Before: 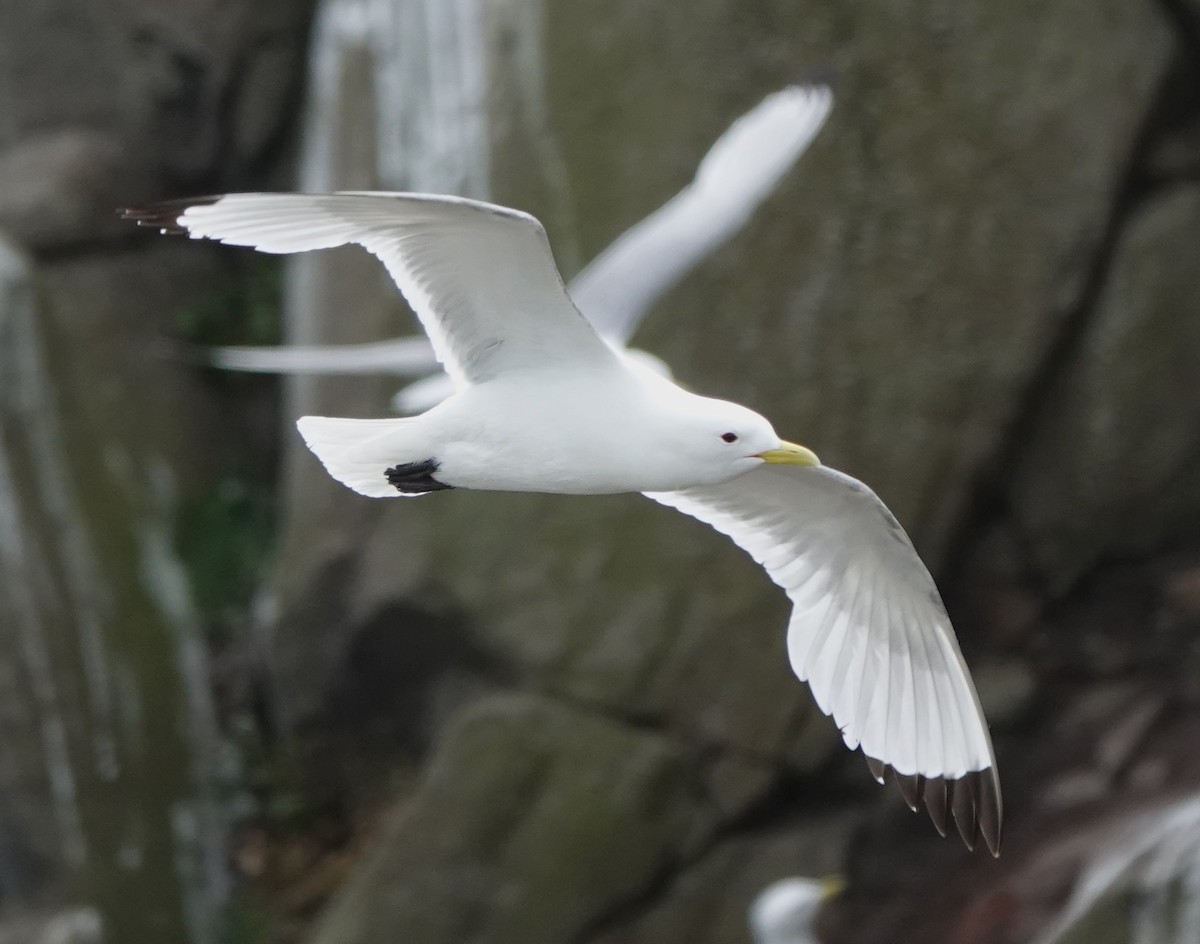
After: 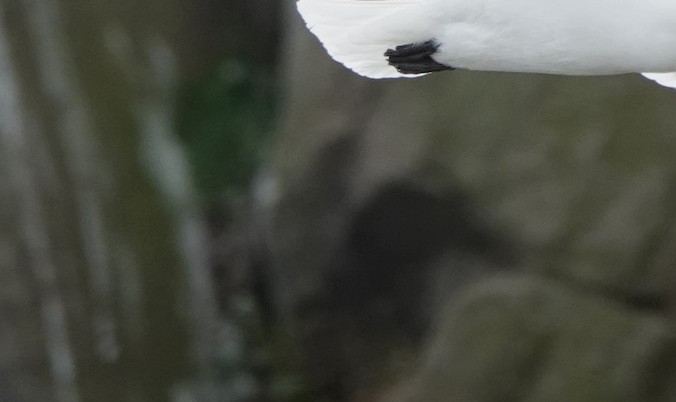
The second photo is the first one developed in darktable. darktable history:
white balance: emerald 1
crop: top 44.483%, right 43.593%, bottom 12.892%
